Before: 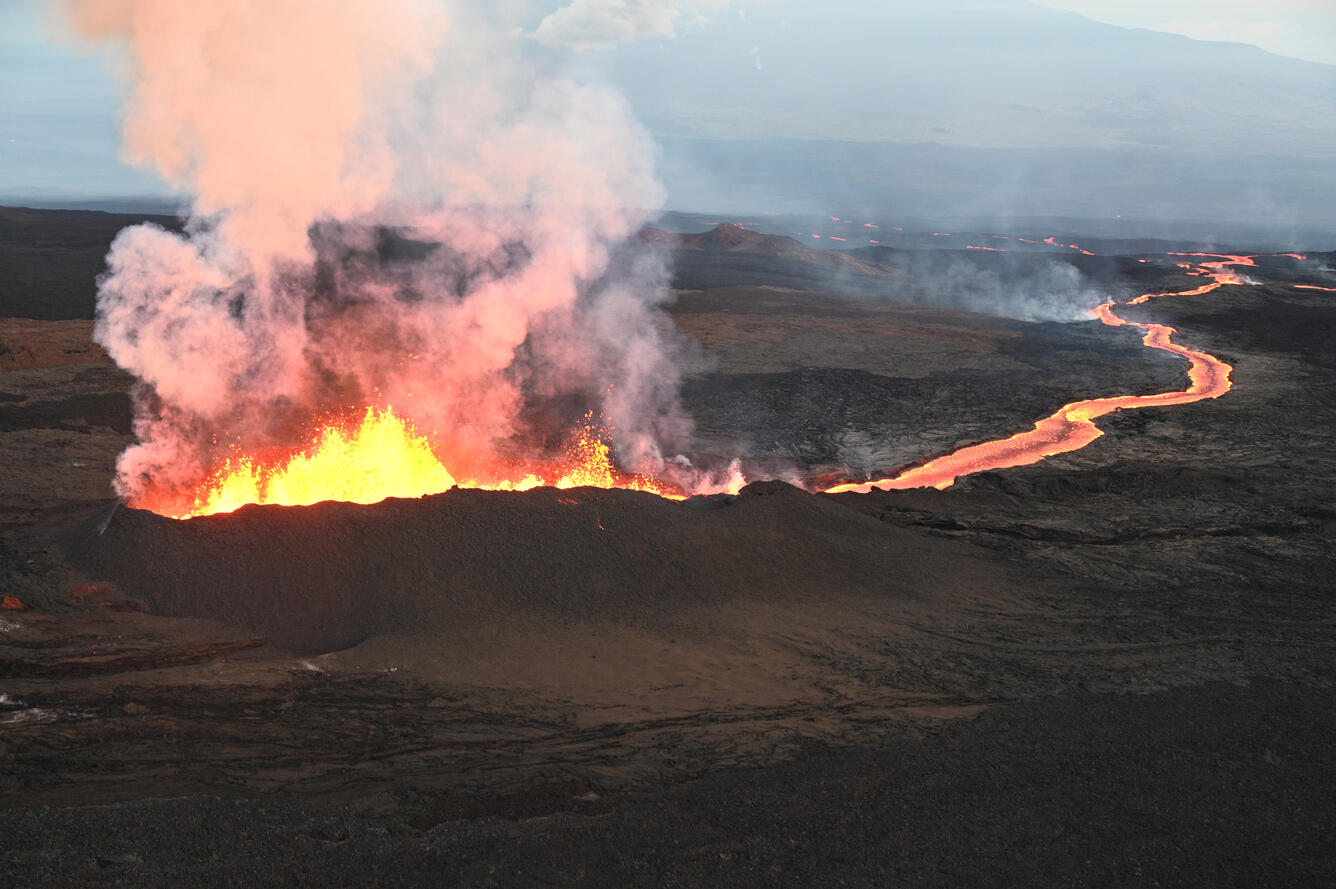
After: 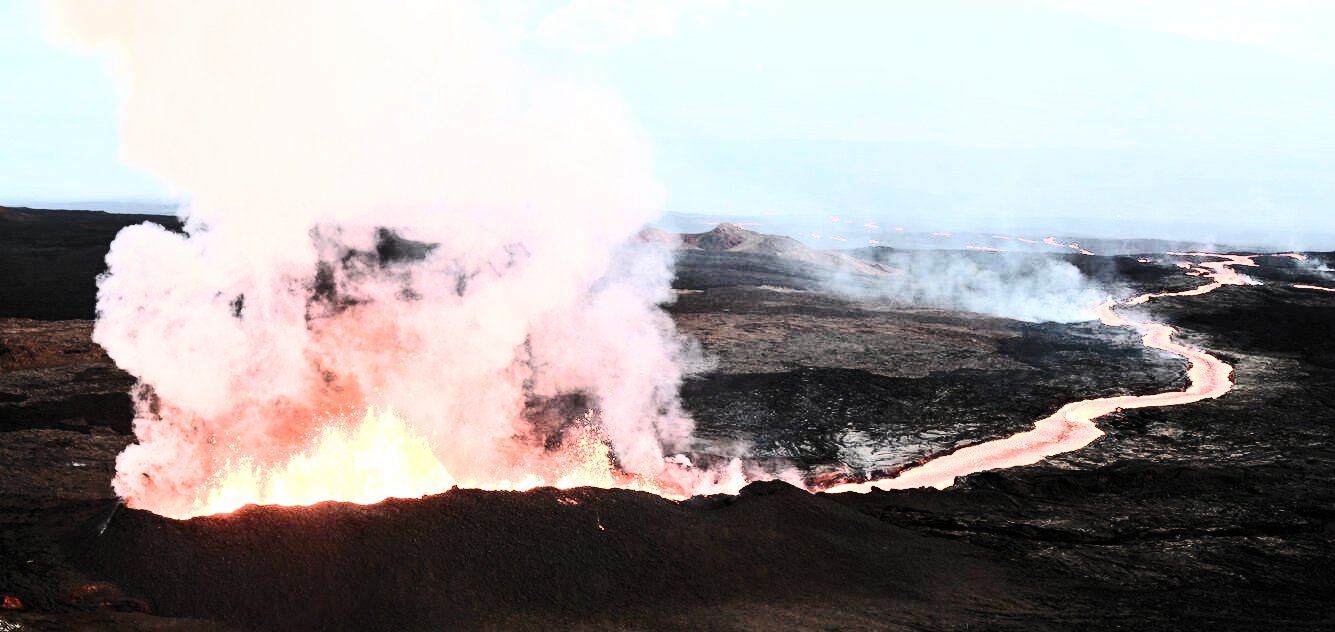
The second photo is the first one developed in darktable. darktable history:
tone equalizer: -7 EV 0.176 EV, -6 EV 0.143 EV, -5 EV 0.109 EV, -4 EV 0.061 EV, -2 EV -0.037 EV, -1 EV -0.038 EV, +0 EV -0.037 EV
contrast brightness saturation: contrast 0.504, saturation -0.08
filmic rgb: black relative exposure -5.14 EV, white relative exposure 3.5 EV, hardness 3.17, contrast 1.299, highlights saturation mix -48.65%, color science v6 (2022)
crop: right 0%, bottom 28.808%
exposure: black level correction 0, exposure 1.001 EV, compensate highlight preservation false
